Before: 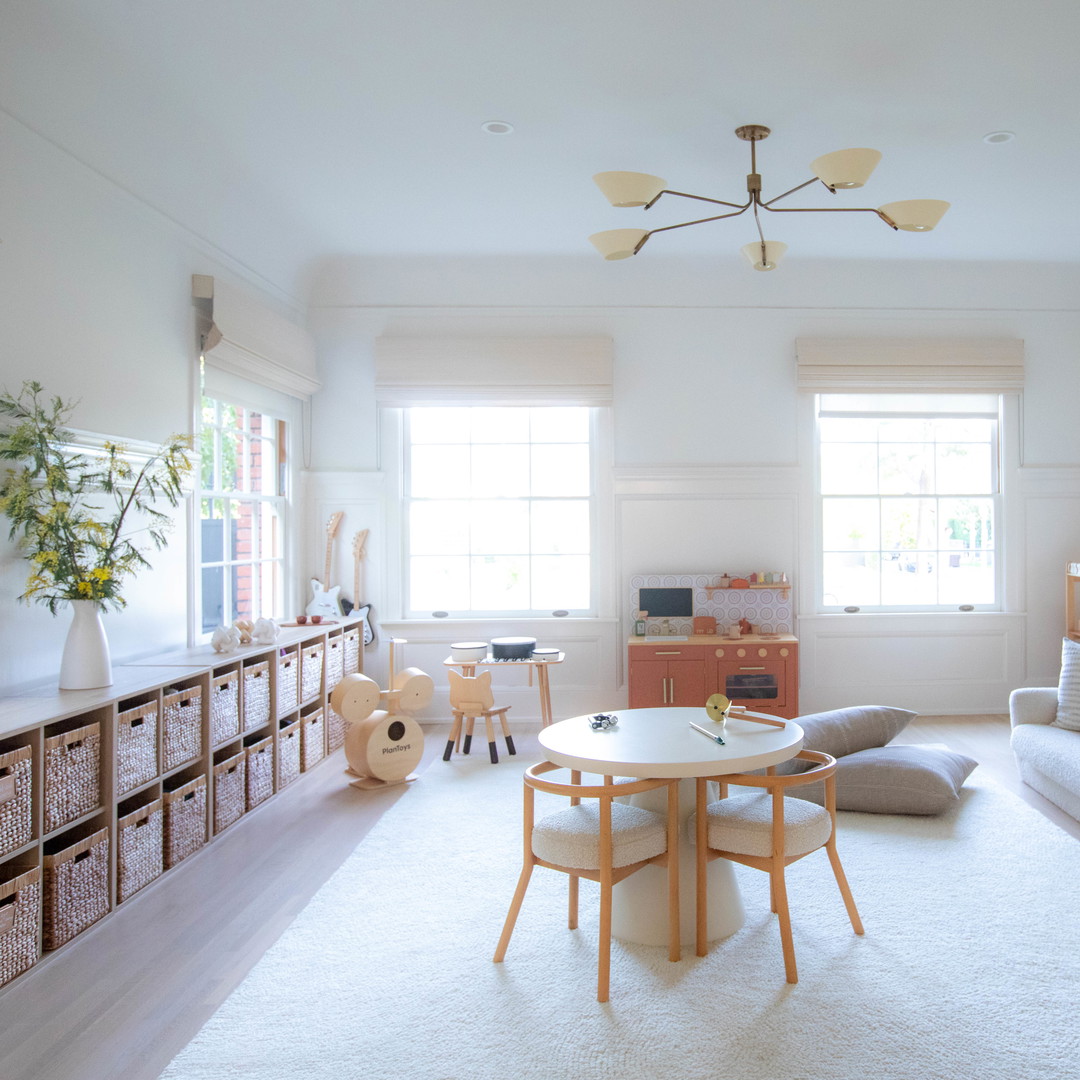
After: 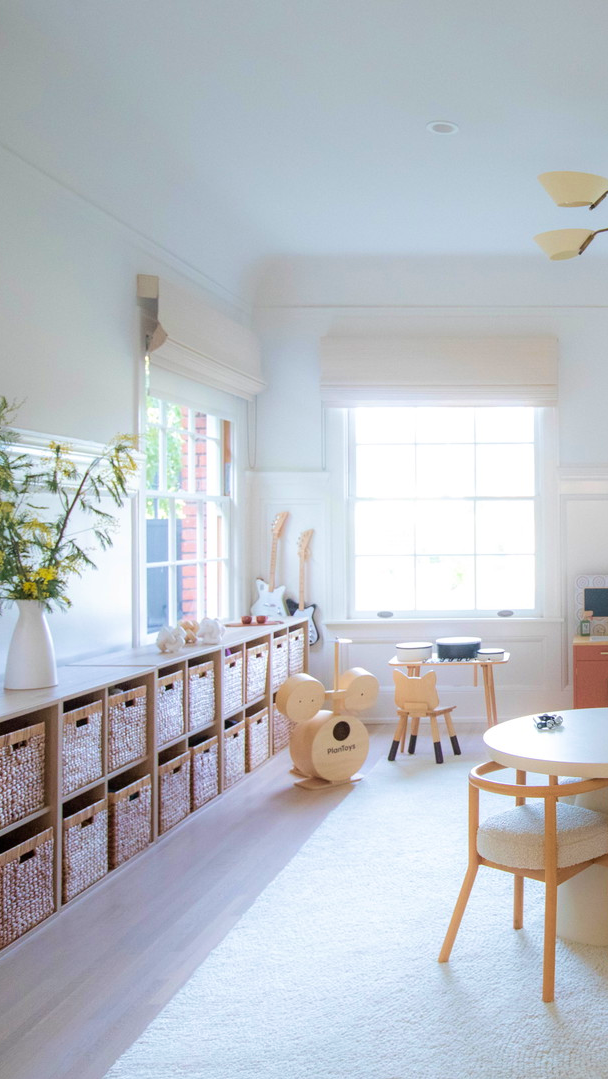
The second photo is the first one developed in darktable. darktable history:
crop: left 5.114%, right 38.589%
velvia: strength 30%
white balance: emerald 1
